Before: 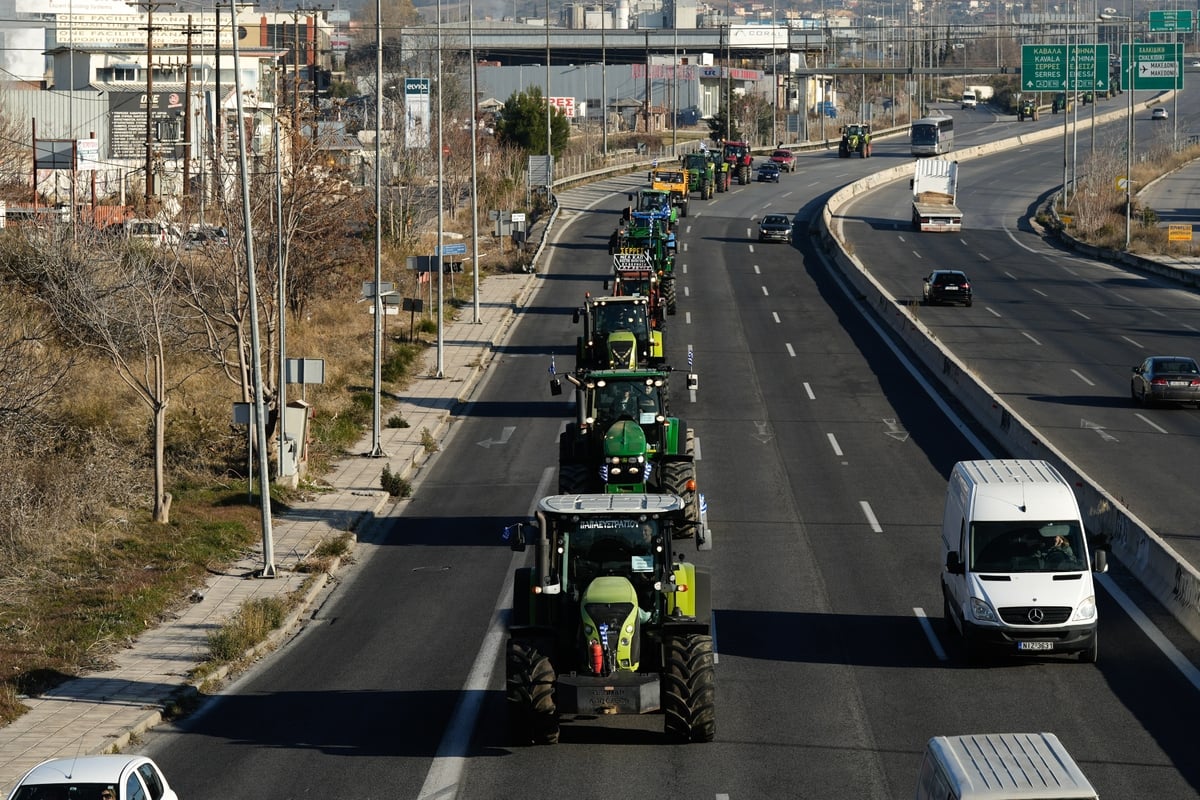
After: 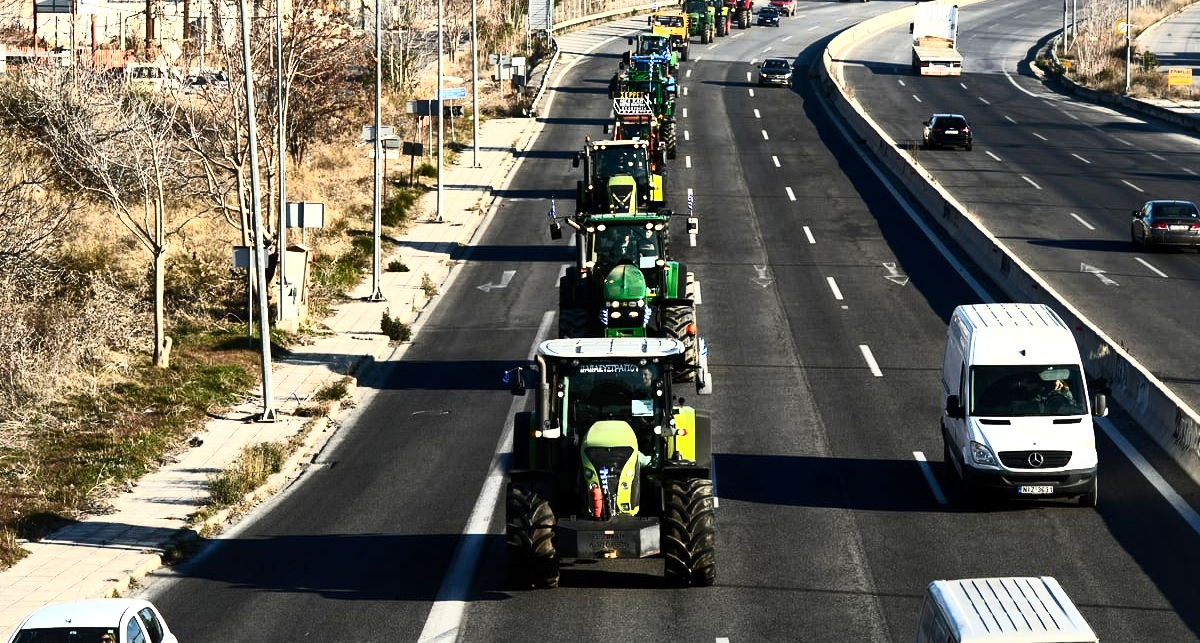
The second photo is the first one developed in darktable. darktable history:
crop and rotate: top 19.537%
exposure: black level correction 0, exposure 0.498 EV, compensate highlight preservation false
local contrast: mode bilateral grid, contrast 19, coarseness 50, detail 132%, midtone range 0.2
contrast brightness saturation: contrast 0.602, brightness 0.336, saturation 0.138
